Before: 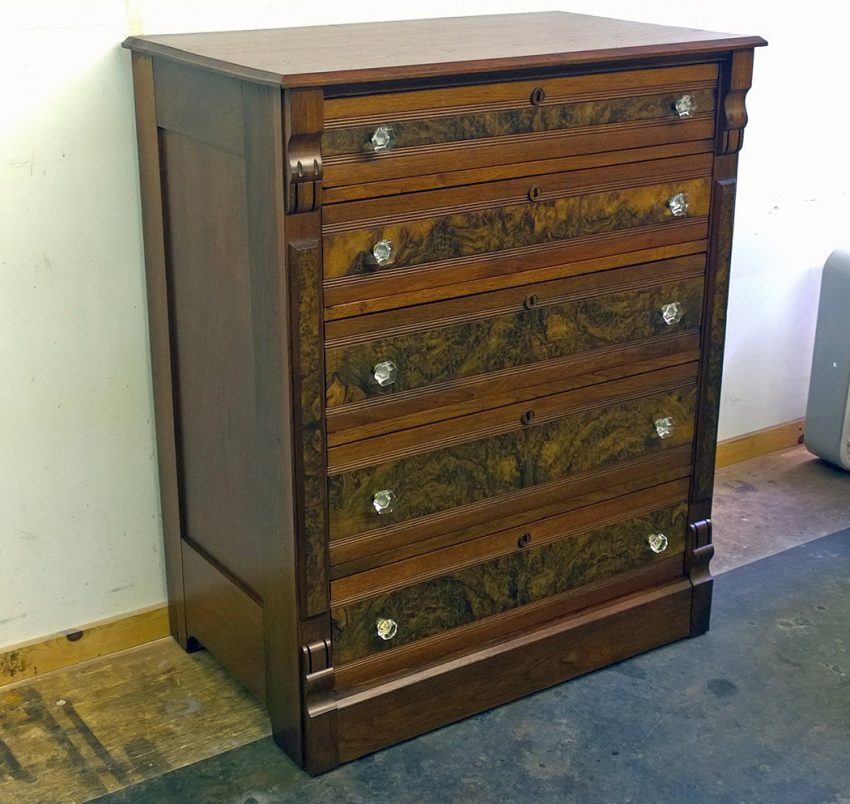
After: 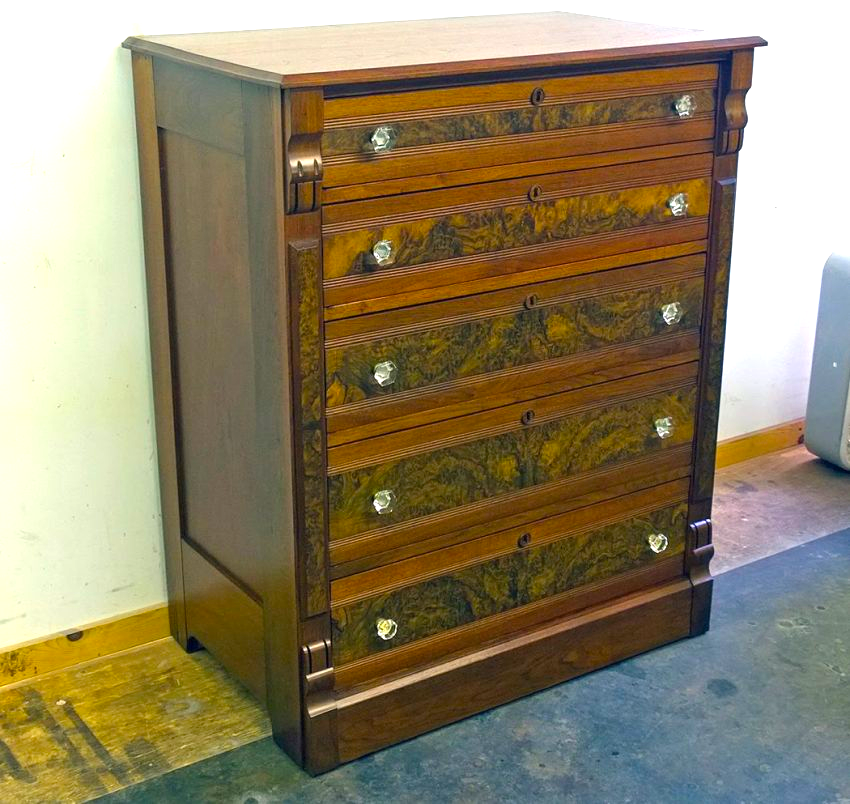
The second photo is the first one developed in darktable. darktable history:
color balance rgb: perceptual saturation grading › global saturation 25%, global vibrance 20%
exposure: black level correction 0, exposure 0.7 EV, compensate exposure bias true, compensate highlight preservation false
